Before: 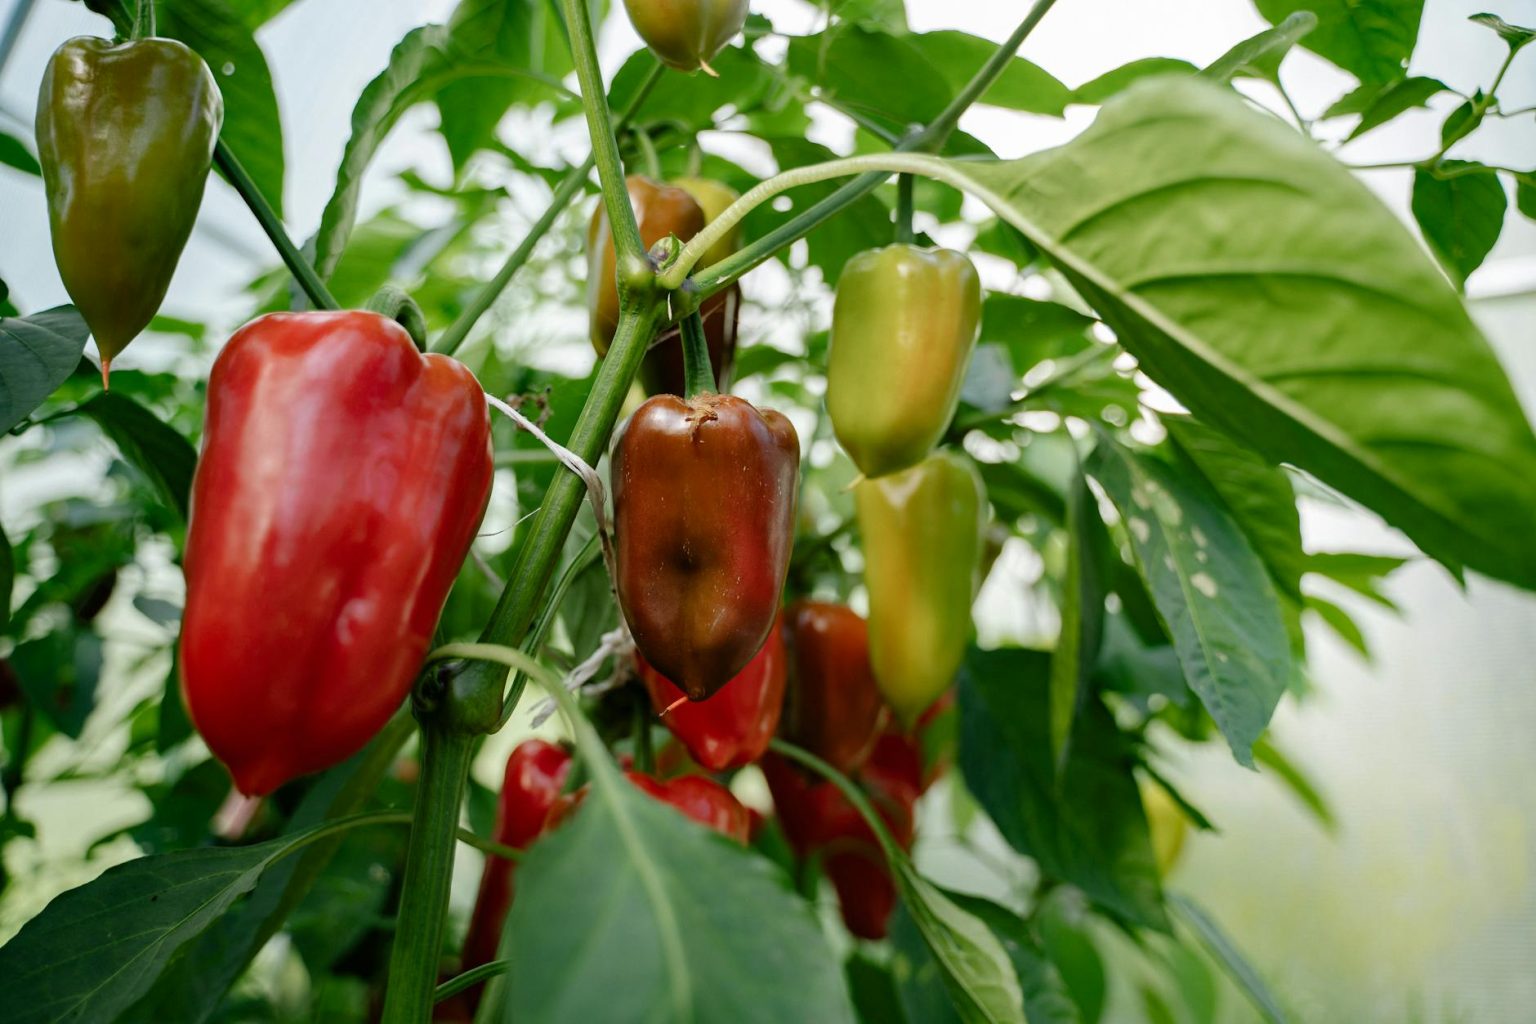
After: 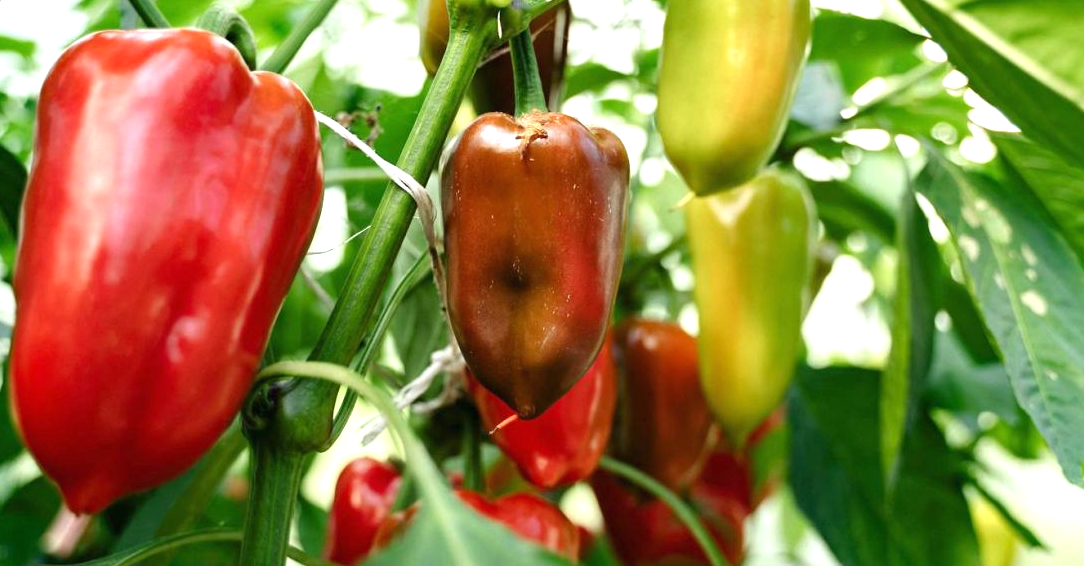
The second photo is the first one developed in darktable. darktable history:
crop: left 11.123%, top 27.61%, right 18.3%, bottom 17.034%
exposure: black level correction 0, exposure 1 EV, compensate highlight preservation false
